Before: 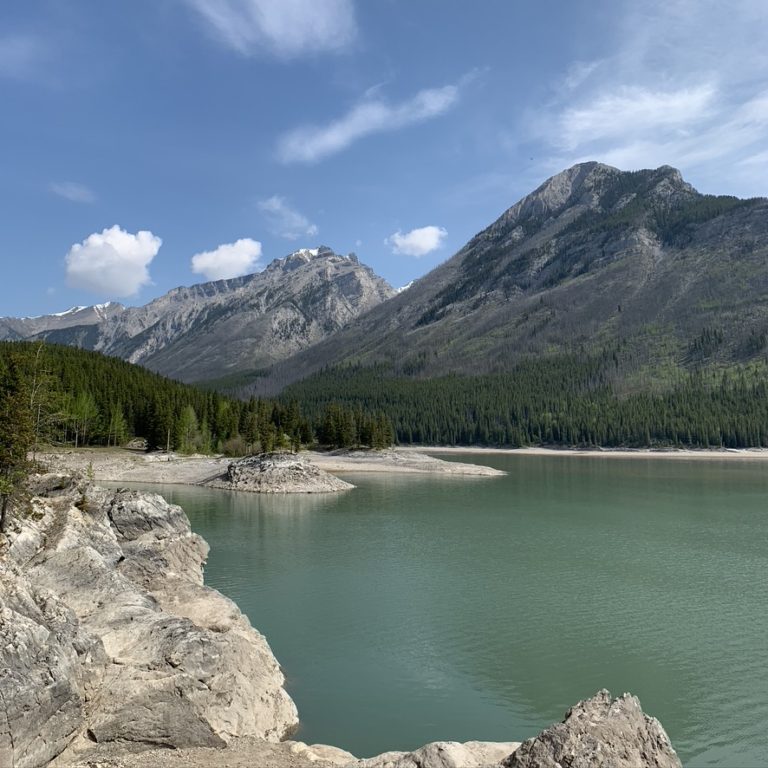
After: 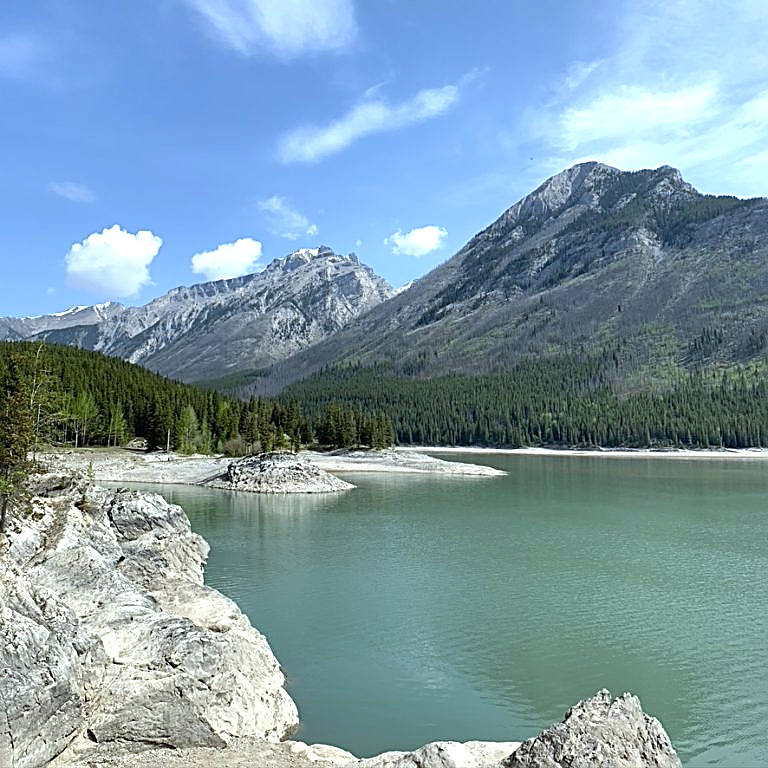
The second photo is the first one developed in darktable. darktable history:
sharpen: amount 0.901
exposure: exposure 0.669 EV, compensate highlight preservation false
white balance: red 0.925, blue 1.046
